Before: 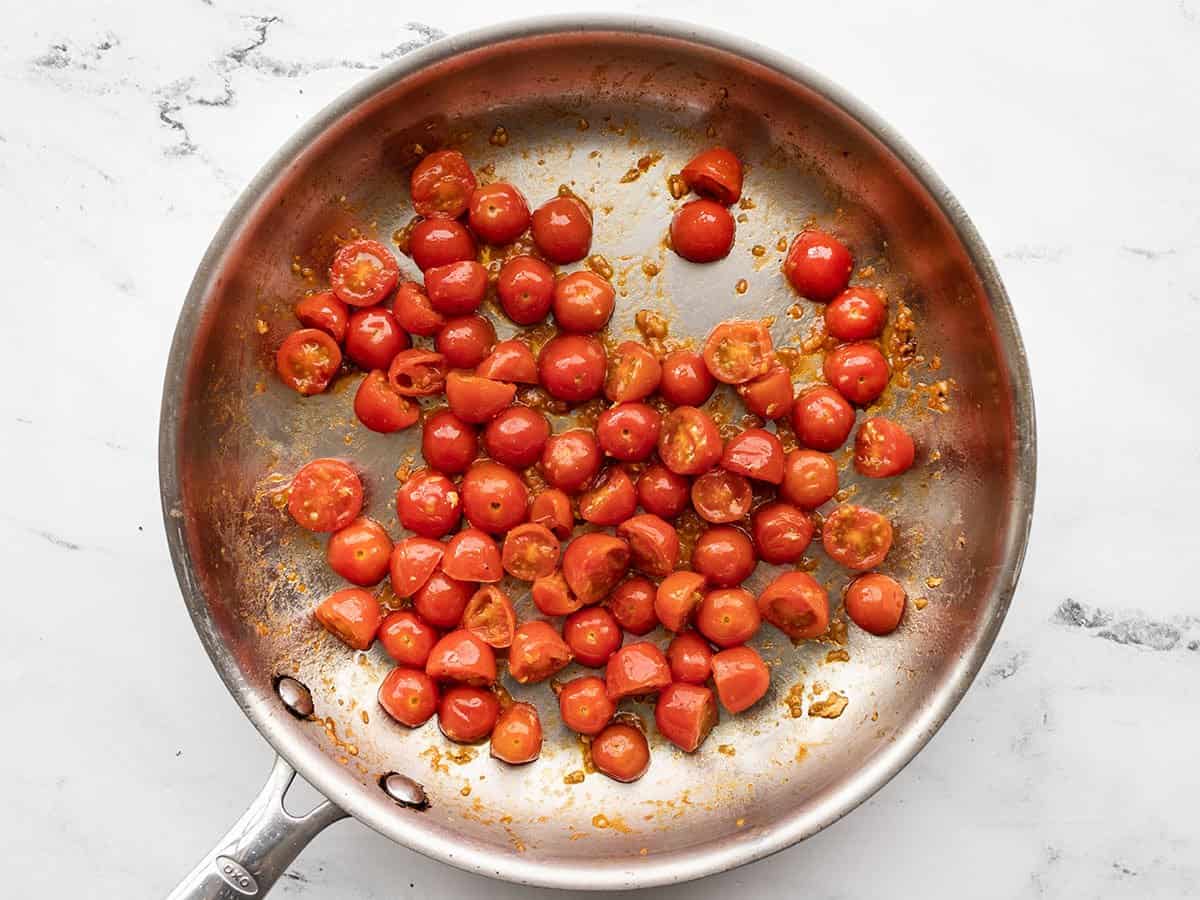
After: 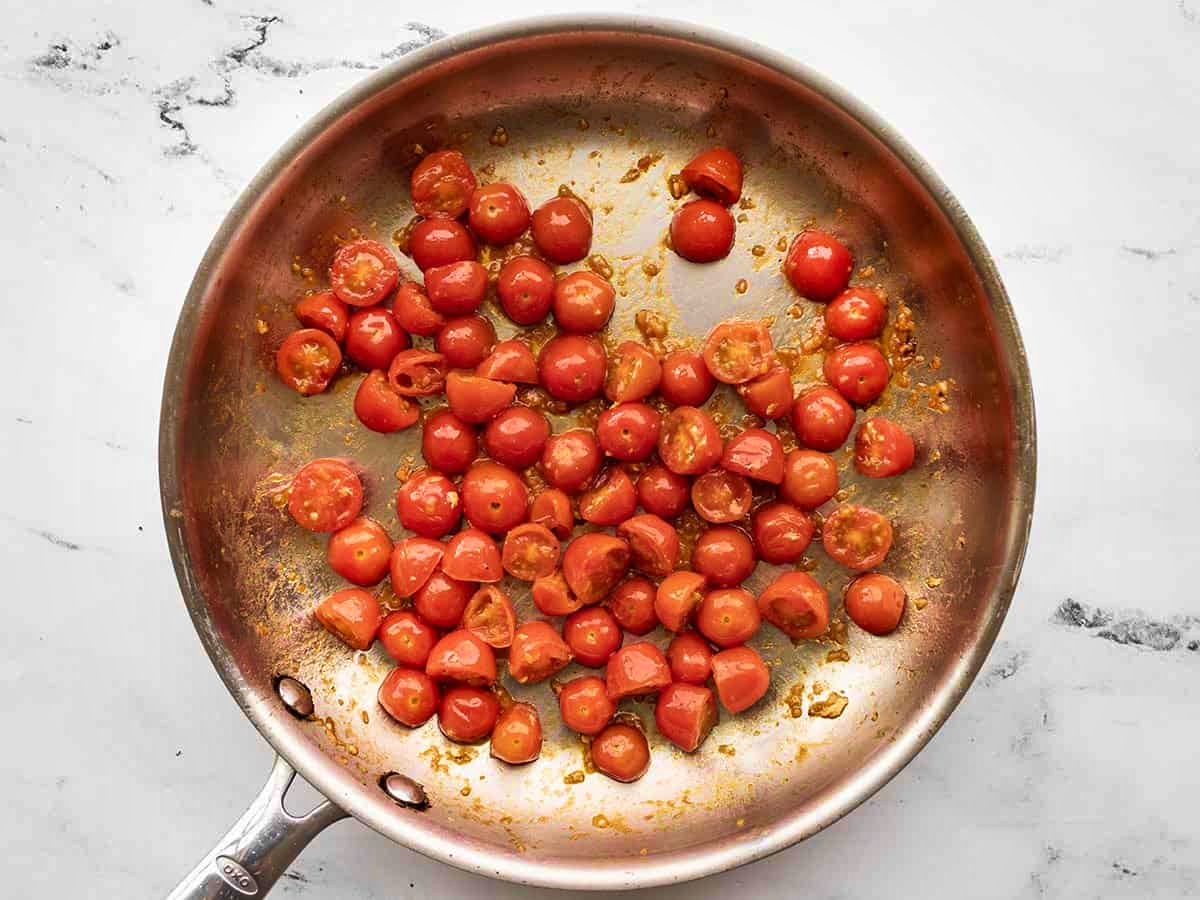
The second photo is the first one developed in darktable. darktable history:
shadows and highlights: soften with gaussian
velvia: strength 74%
